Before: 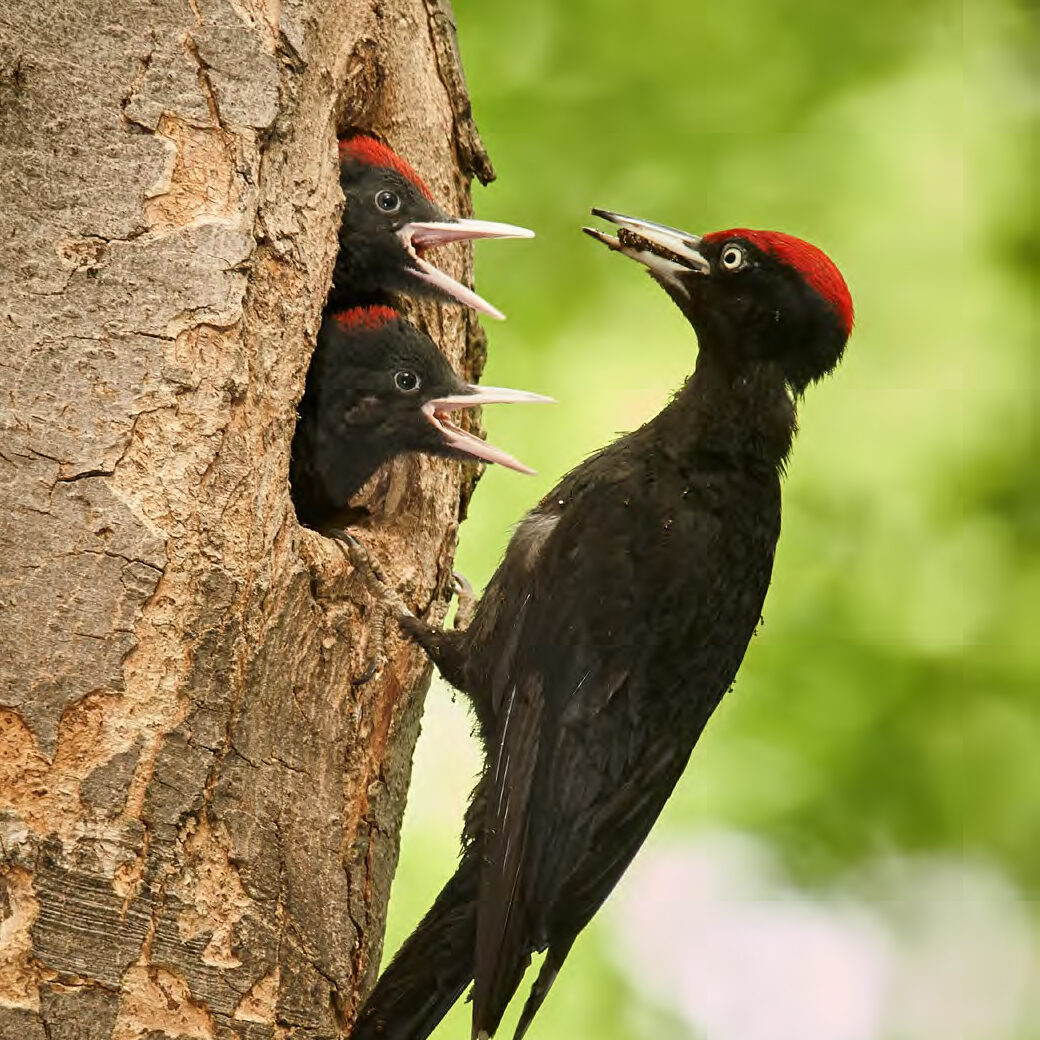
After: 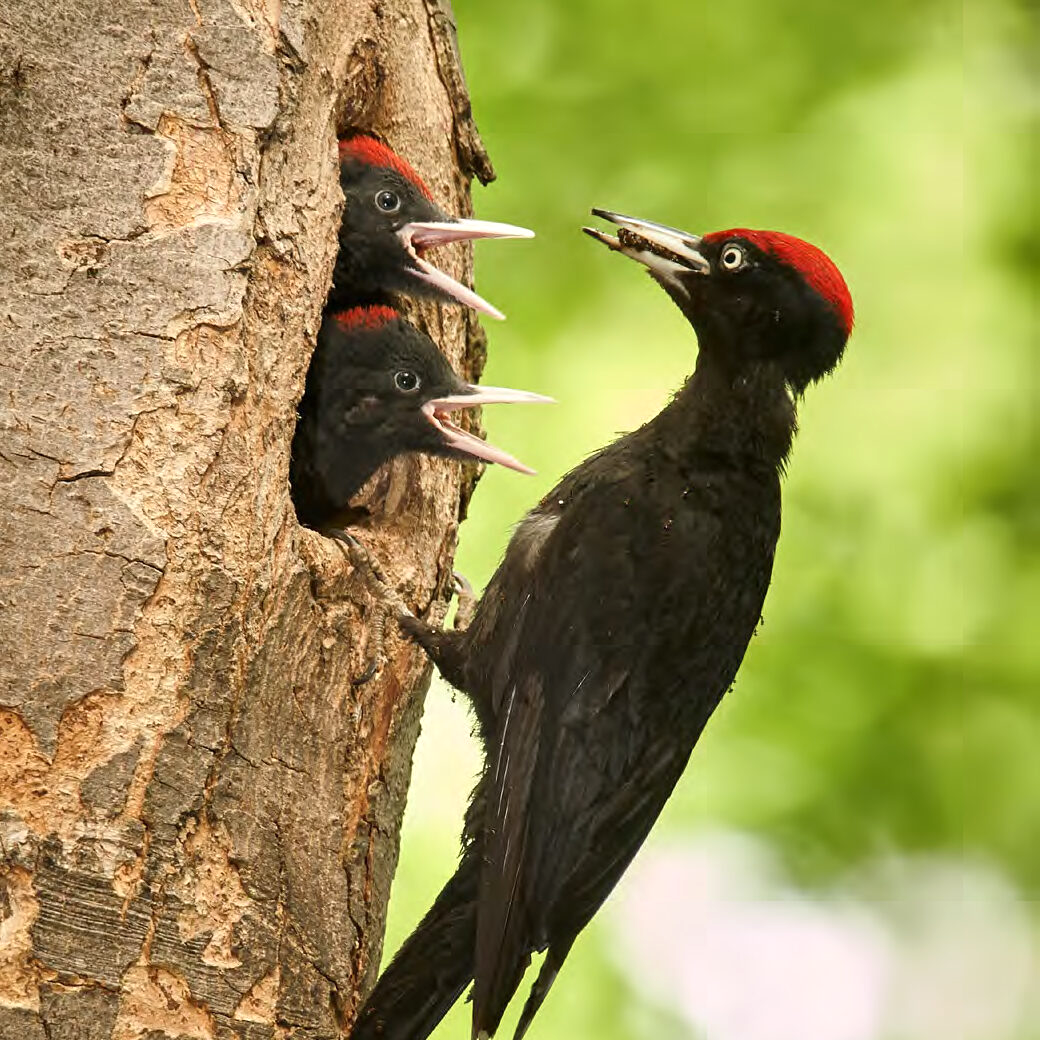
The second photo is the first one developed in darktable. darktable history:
exposure: exposure 0.163 EV, compensate highlight preservation false
